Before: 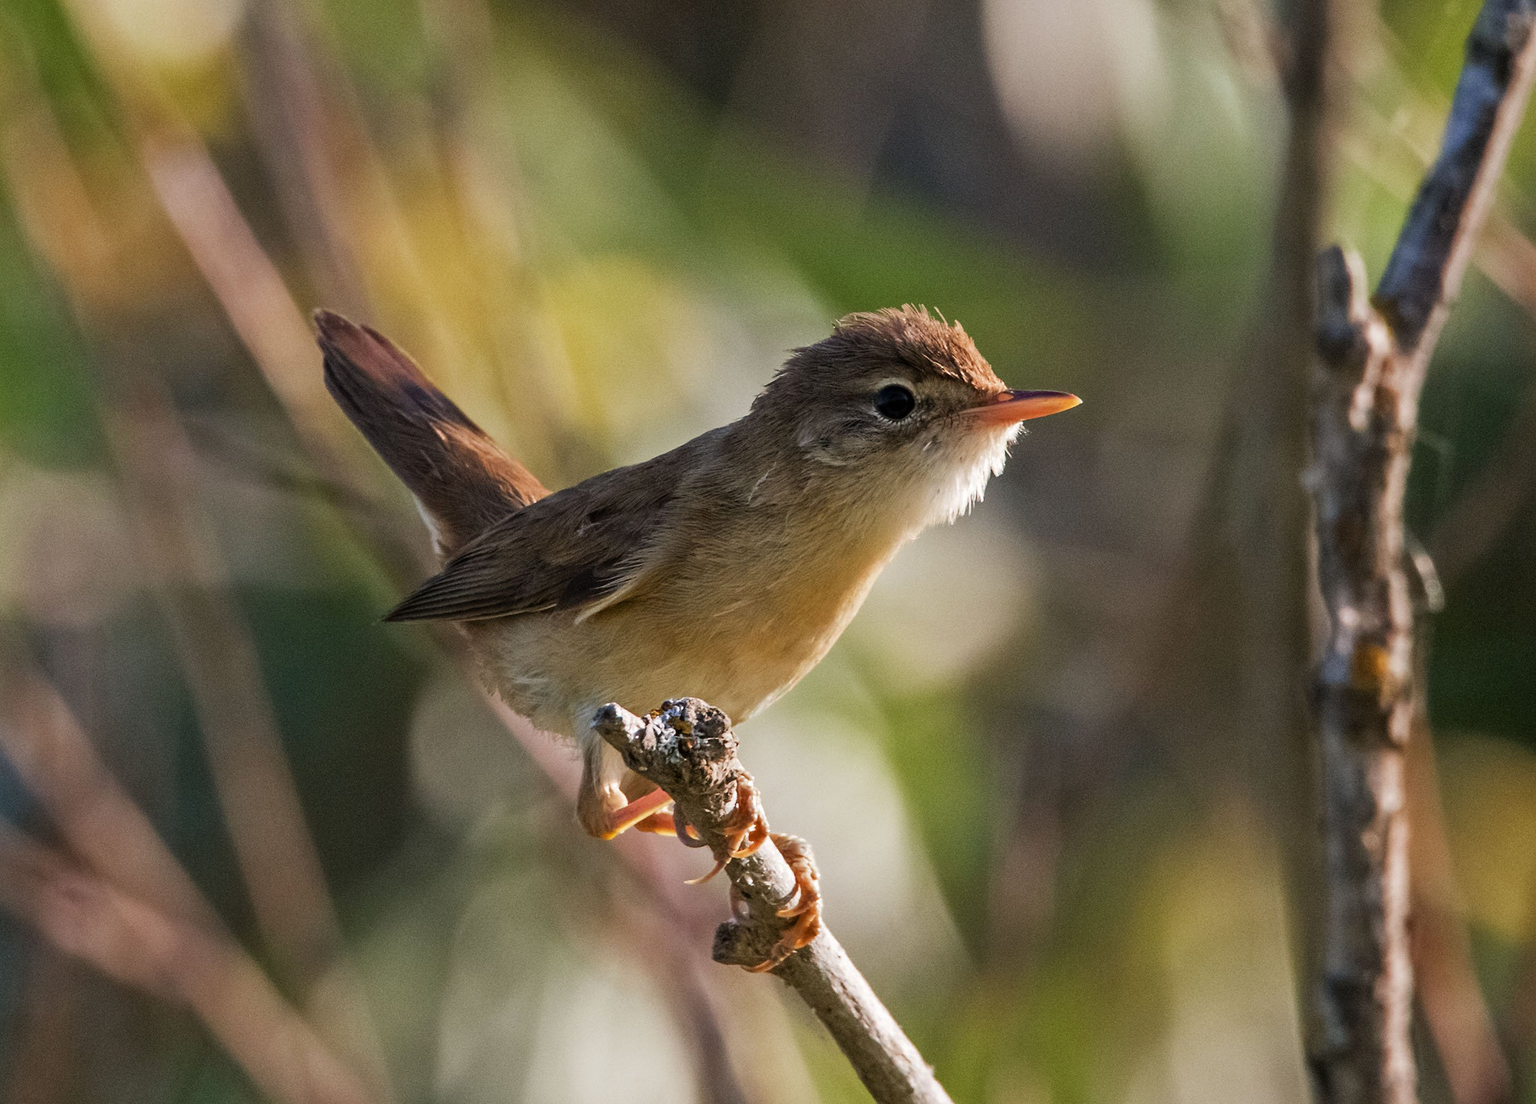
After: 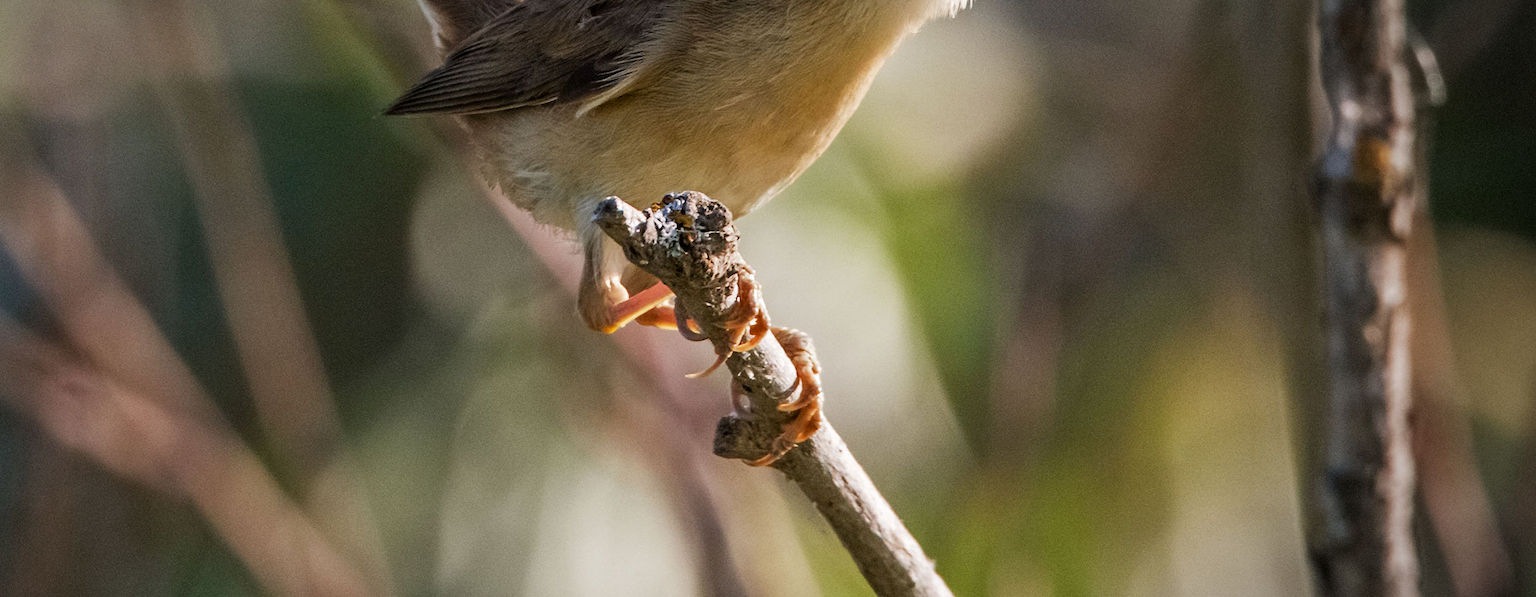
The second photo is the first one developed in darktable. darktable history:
exposure: black level correction 0.001, compensate highlight preservation false
crop and rotate: top 45.944%, right 0.106%
vignetting: fall-off start 78.82%, center (-0.118, -0.002), width/height ratio 1.326
